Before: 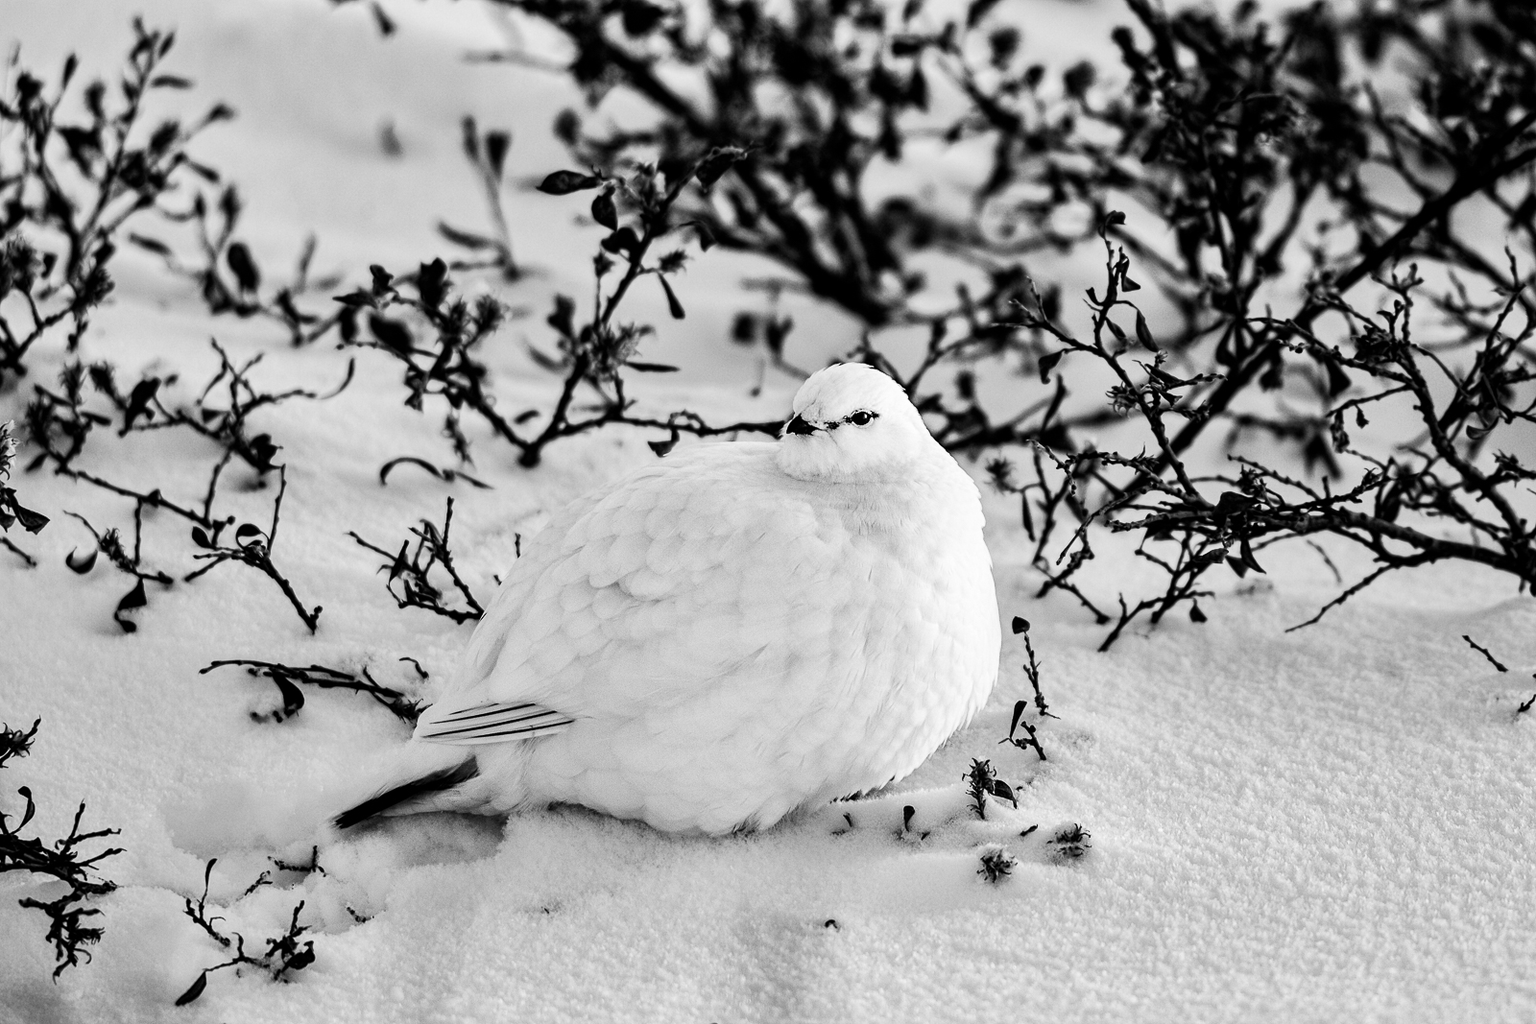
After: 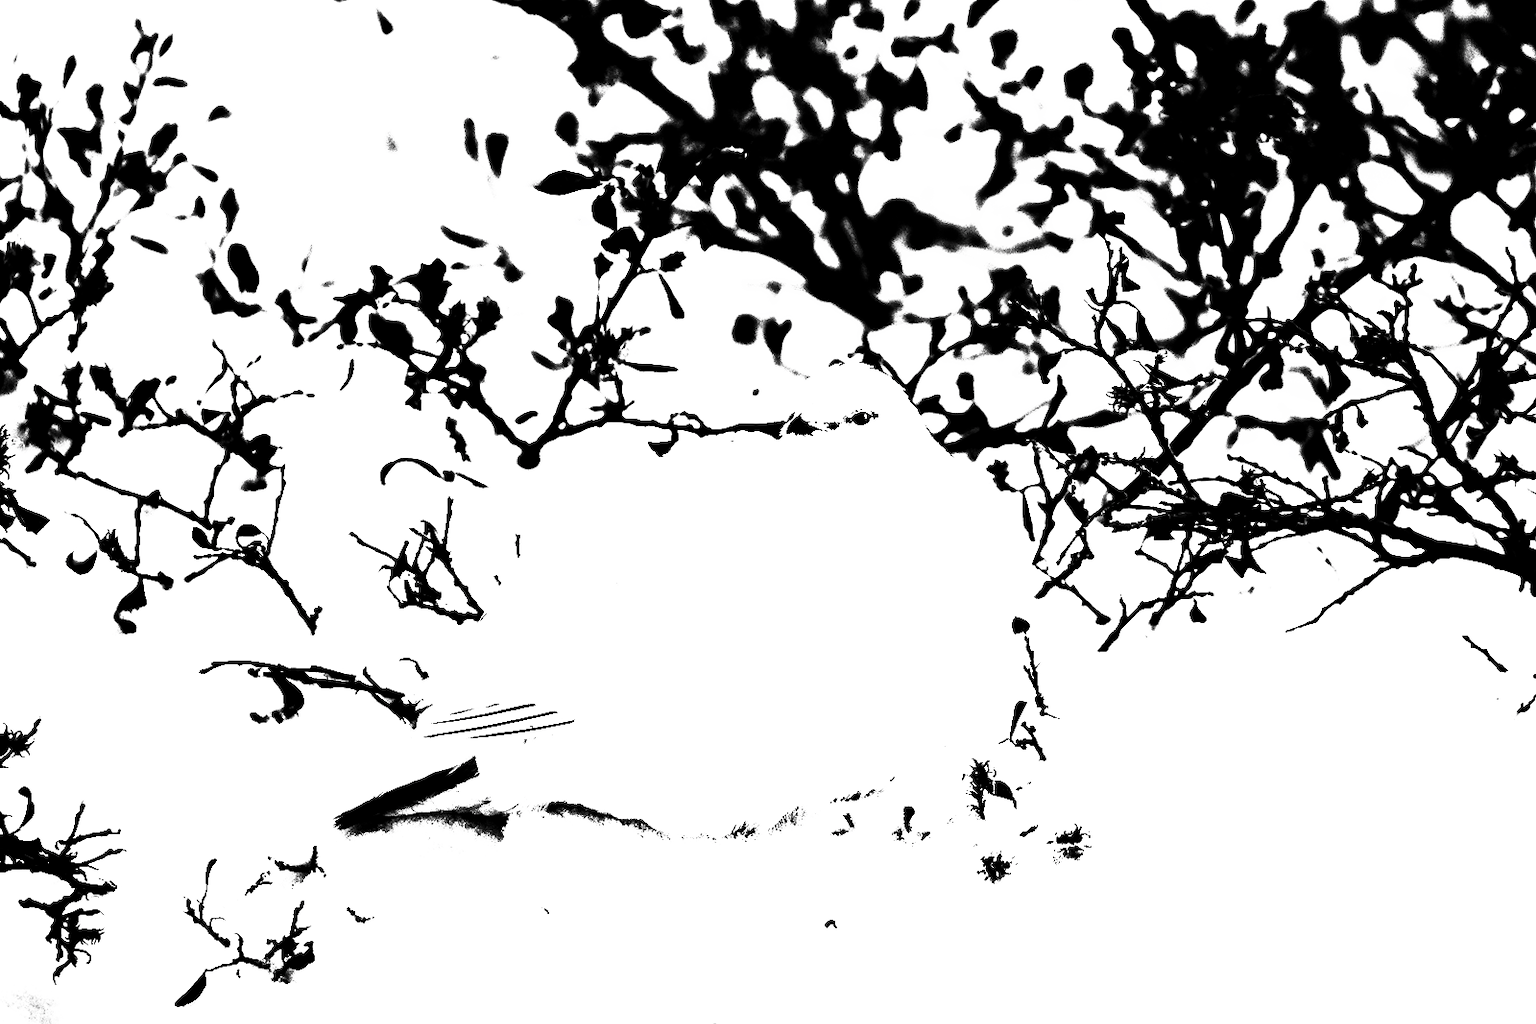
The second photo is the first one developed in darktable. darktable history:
white balance: emerald 1
tone curve: curves: ch0 [(0, 0) (0.003, 0) (0.011, 0) (0.025, 0) (0.044, 0.001) (0.069, 0.003) (0.1, 0.003) (0.136, 0.006) (0.177, 0.014) (0.224, 0.056) (0.277, 0.128) (0.335, 0.218) (0.399, 0.346) (0.468, 0.512) (0.543, 0.713) (0.623, 0.898) (0.709, 0.987) (0.801, 0.99) (0.898, 0.99) (1, 1)], preserve colors none
color balance rgb: linear chroma grading › highlights 100%, linear chroma grading › global chroma 23.41%, perceptual saturation grading › global saturation 35.38%, hue shift -10.68°, perceptual brilliance grading › highlights 47.25%, perceptual brilliance grading › mid-tones 22.2%, perceptual brilliance grading › shadows -5.93%
shadows and highlights: shadows -62.32, white point adjustment -5.22, highlights 61.59
